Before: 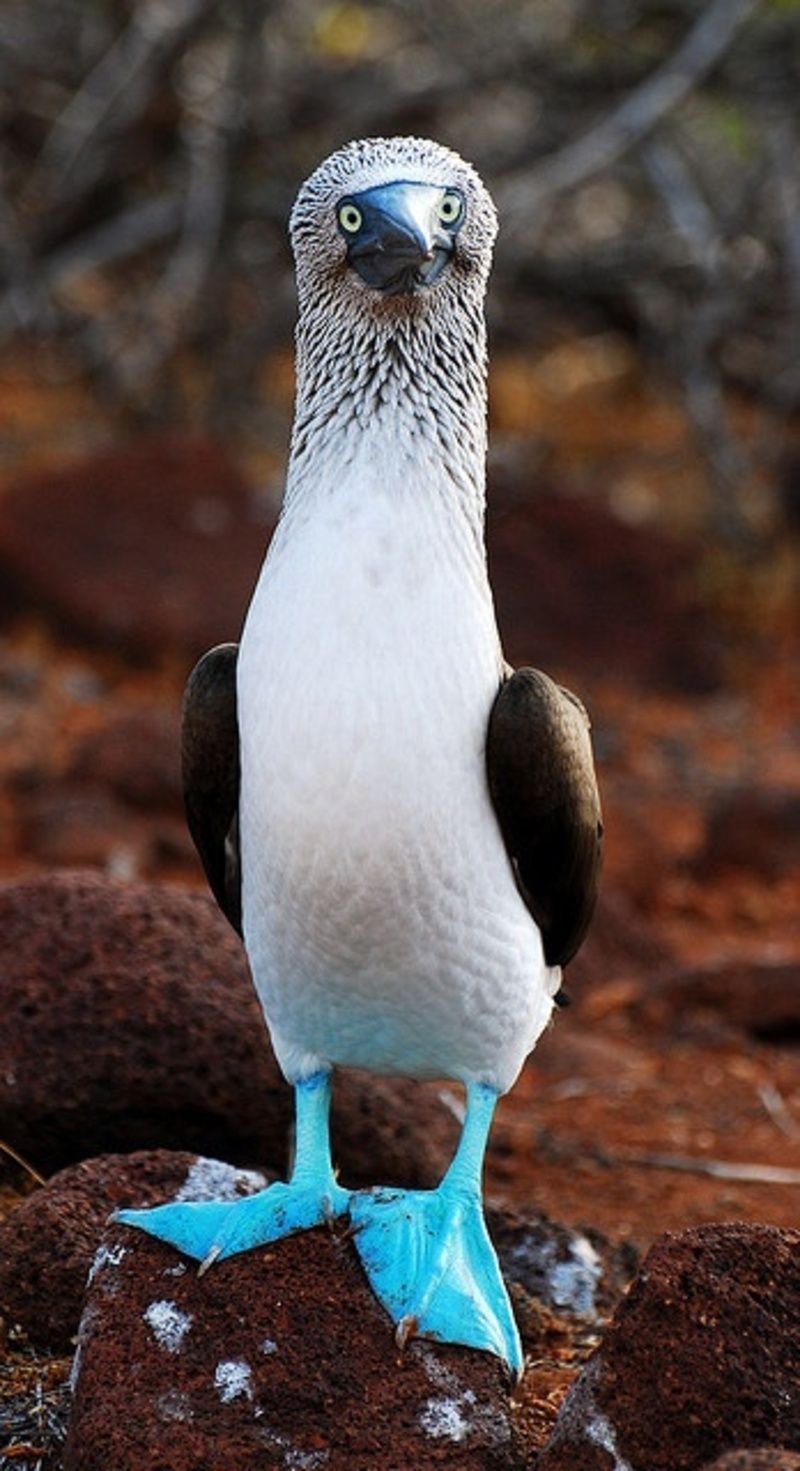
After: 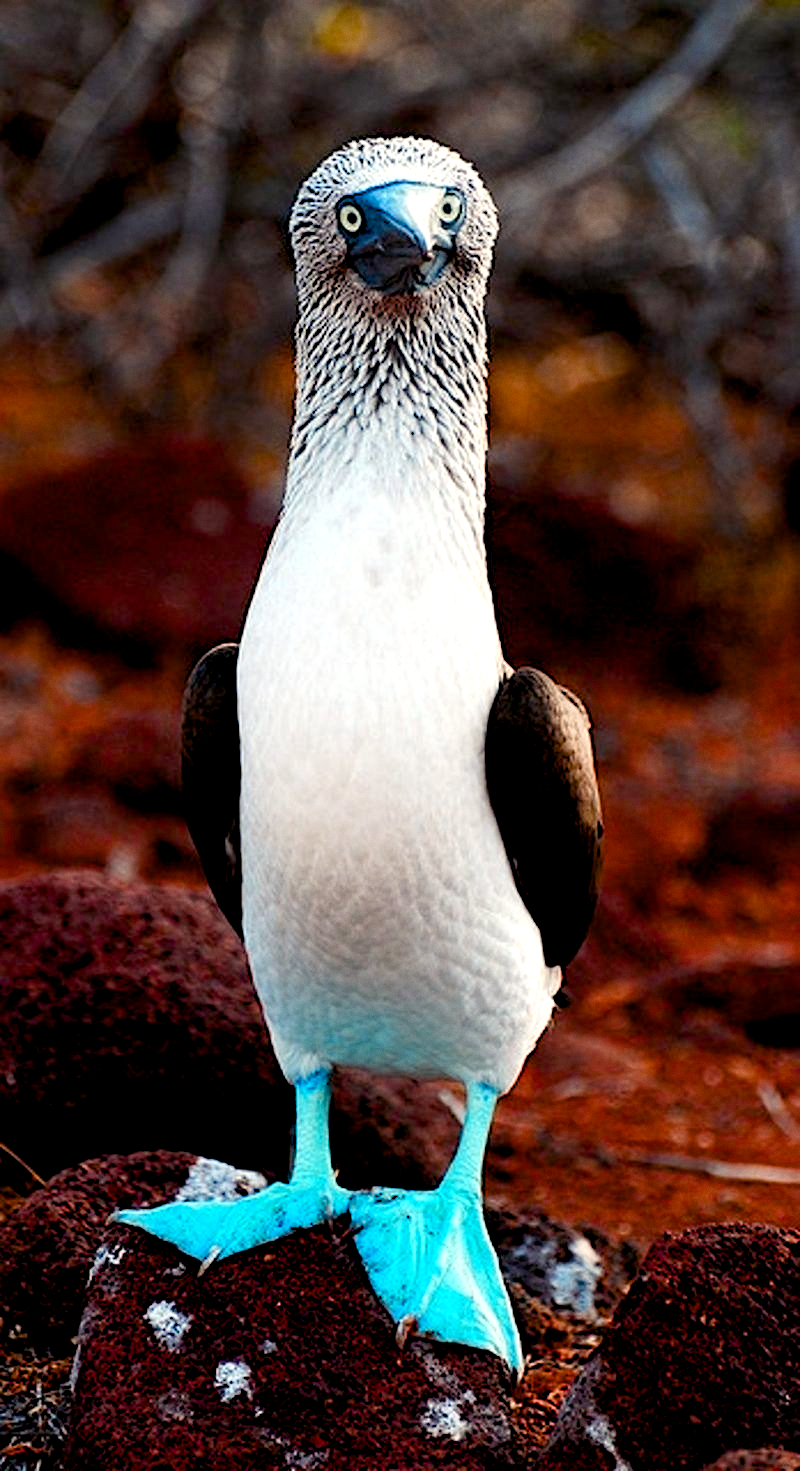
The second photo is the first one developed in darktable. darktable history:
haze removal: strength -0.05
contrast equalizer "negative clarity": octaves 7, y [[0.6 ×6], [0.55 ×6], [0 ×6], [0 ×6], [0 ×6]], mix -0.3
diffuse or sharpen "bloom 20%": radius span 32, 1st order speed 50%, 2nd order speed 50%, 3rd order speed 50%, 4th order speed 50% | blend: blend mode normal, opacity 20%; mask: uniform (no mask)
diffuse or sharpen "_builtin_sharpen demosaicing | AA filter": edge sensitivity 1, 1st order anisotropy 100%, 2nd order anisotropy 100%, 3rd order anisotropy 100%, 4th order anisotropy 100%, 1st order speed -25%, 2nd order speed -25%, 3rd order speed -25%, 4th order speed -25%
tone equalizer "_builtin_contrast tone curve | soft": -8 EV -0.417 EV, -7 EV -0.389 EV, -6 EV -0.333 EV, -5 EV -0.222 EV, -3 EV 0.222 EV, -2 EV 0.333 EV, -1 EV 0.389 EV, +0 EV 0.417 EV, edges refinement/feathering 500, mask exposure compensation -1.57 EV, preserve details no
color balance rgb "creative | pacific": shadows lift › chroma 3%, shadows lift › hue 280.8°, power › hue 330°, highlights gain › chroma 3%, highlights gain › hue 75.6°, global offset › luminance -1%, perceptual saturation grading › global saturation 20%, perceptual saturation grading › highlights -25%, perceptual saturation grading › shadows 50%, global vibrance 20%
color equalizer "creative | pacific": saturation › orange 1.03, saturation › yellow 0.883, saturation › green 0.883, saturation › blue 1.08, saturation › magenta 1.05, hue › orange -4.88, hue › green 8.78, brightness › red 1.06, brightness › orange 1.08, brightness › yellow 0.916, brightness › green 0.916, brightness › cyan 1.04, brightness › blue 1.12, brightness › magenta 1.07
rgb primaries "creative | pacific": red hue -0.042, red purity 1.1, green hue 0.047, green purity 1.12, blue hue -0.089, blue purity 0.88
grain: coarseness 0.09 ISO, strength 10% | blend: blend mode normal, opacity 100%; mask: uniform (no mask)
